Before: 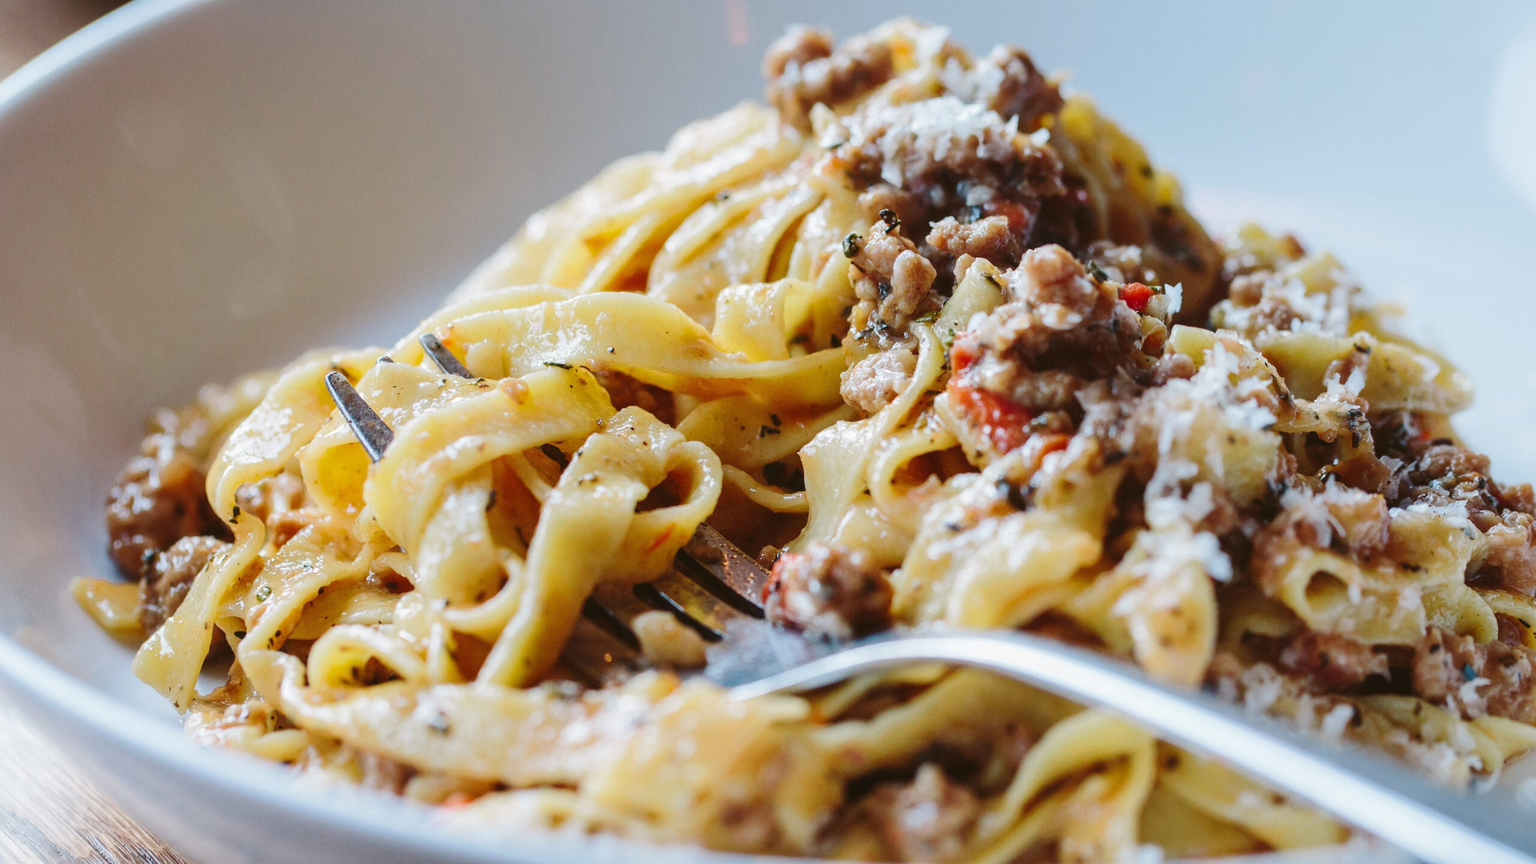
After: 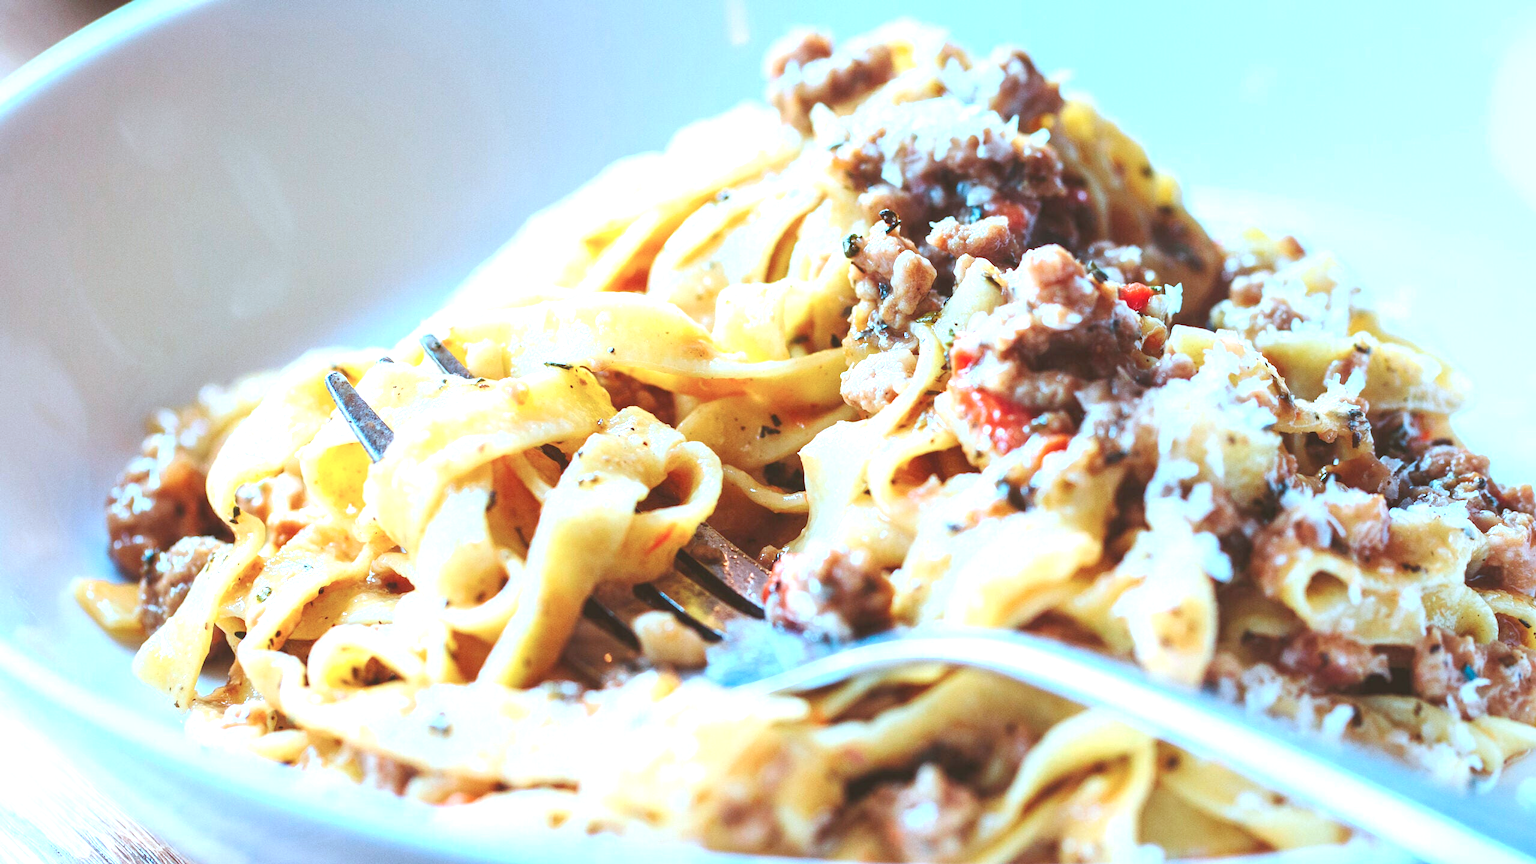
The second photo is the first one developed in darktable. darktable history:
exposure: black level correction 0, exposure 1.3 EV, compensate exposure bias true, compensate highlight preservation false
tone equalizer: on, module defaults
contrast brightness saturation: contrast -0.11
color correction: highlights a* -9.35, highlights b* -23.15
